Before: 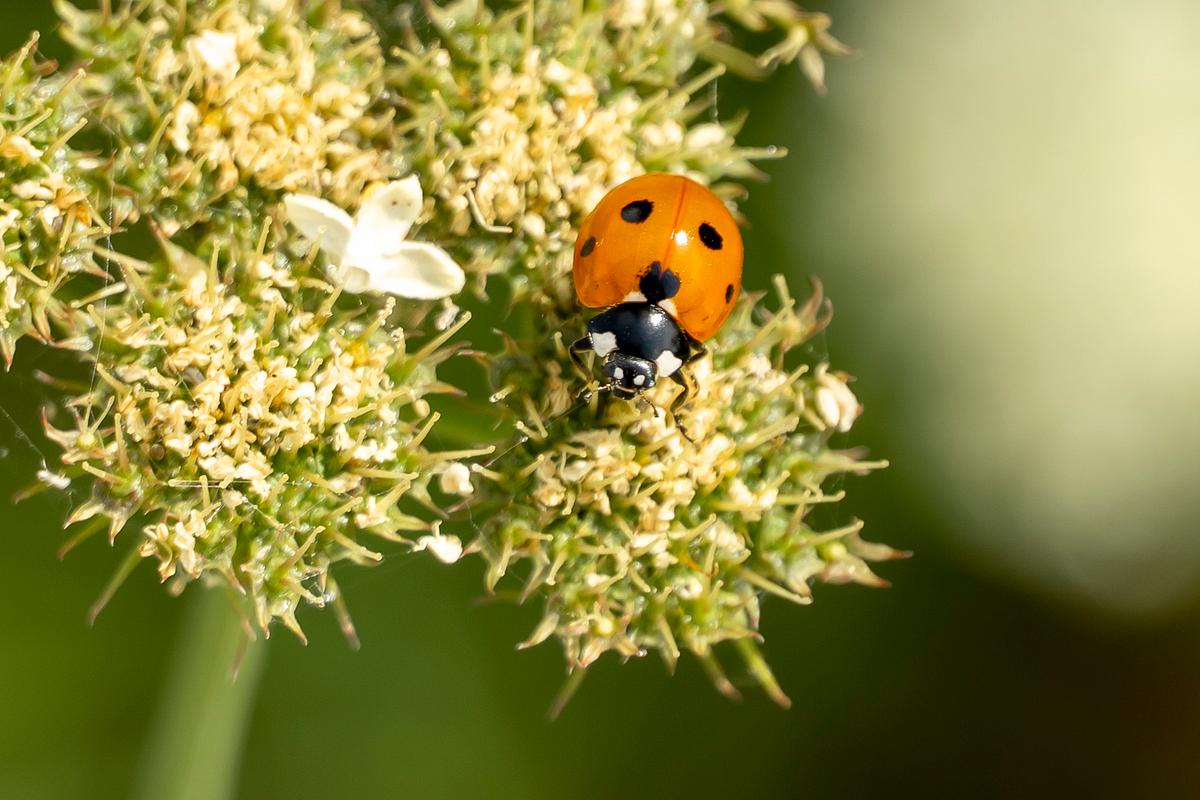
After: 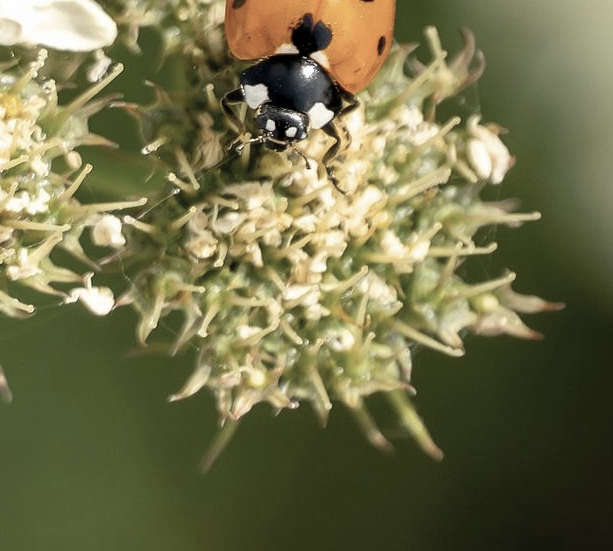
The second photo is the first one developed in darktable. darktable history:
color correction: highlights b* 0.048, saturation 0.589
crop and rotate: left 29.064%, top 31.07%, right 19.822%
